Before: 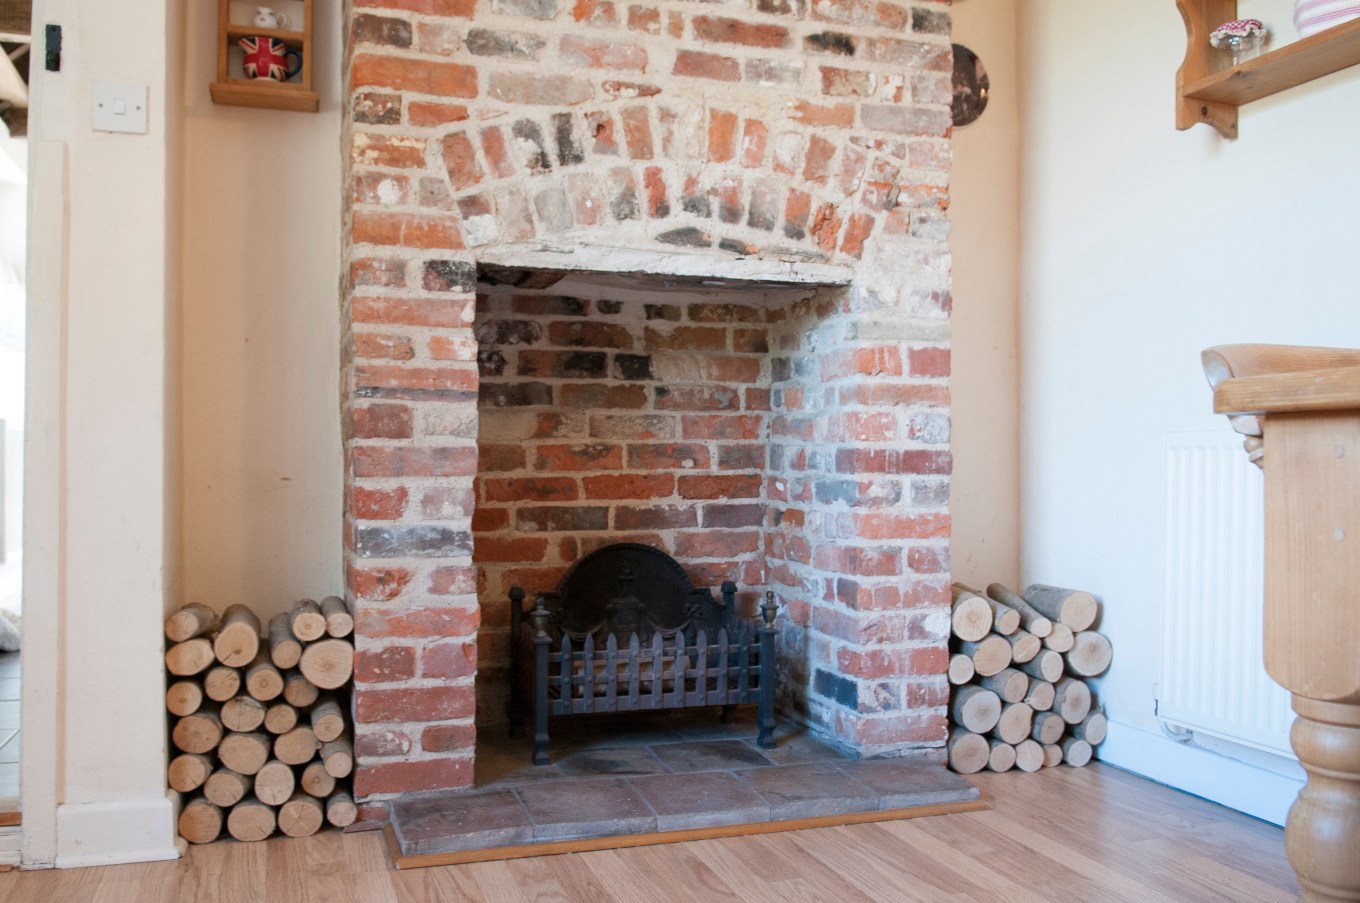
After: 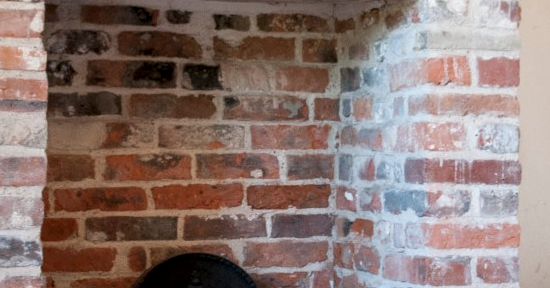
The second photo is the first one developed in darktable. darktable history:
crop: left 31.751%, top 32.172%, right 27.8%, bottom 35.83%
local contrast: detail 130%
